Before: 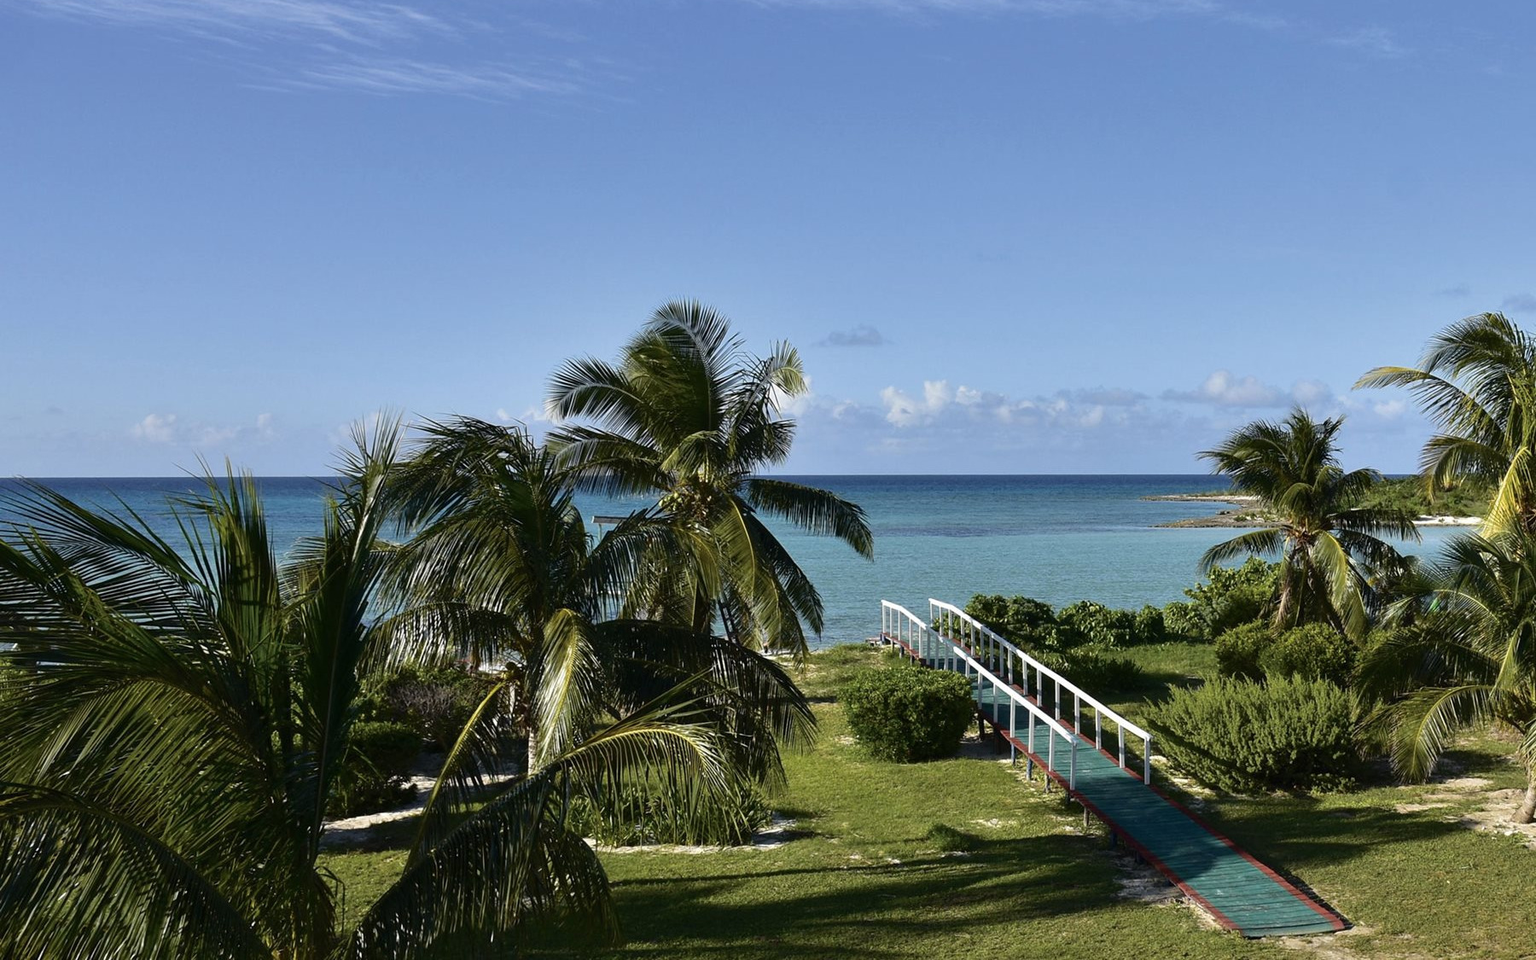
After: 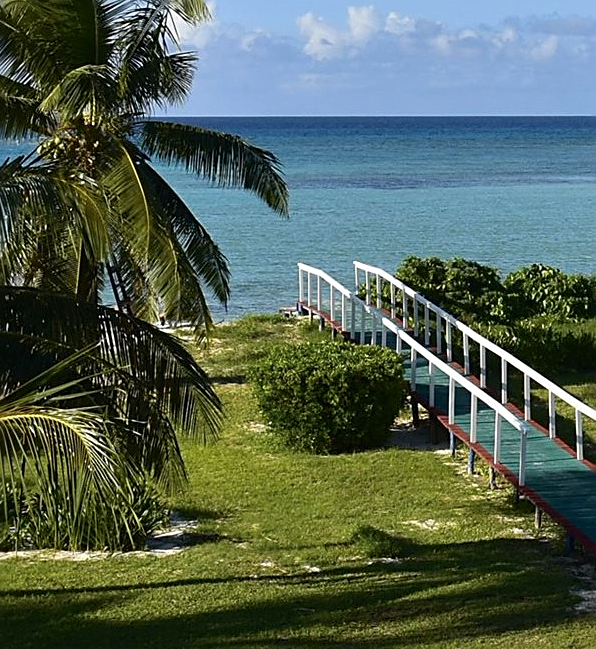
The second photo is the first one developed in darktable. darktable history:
sharpen: on, module defaults
contrast brightness saturation: contrast 0.04, saturation 0.16
crop: left 40.878%, top 39.176%, right 25.993%, bottom 3.081%
